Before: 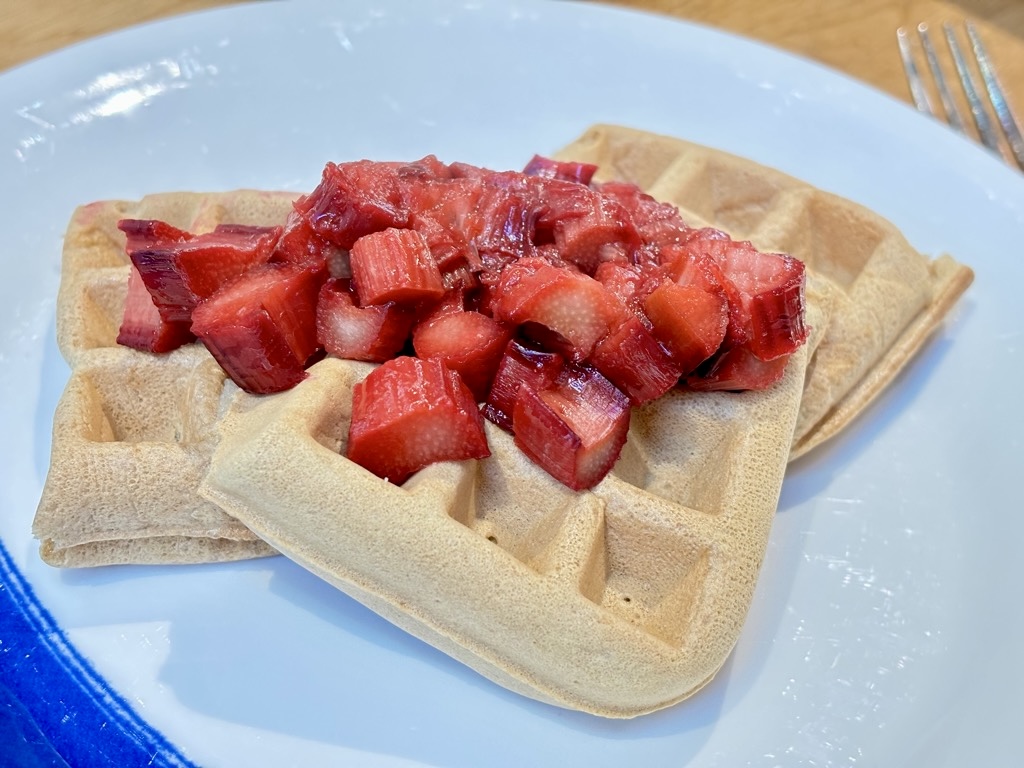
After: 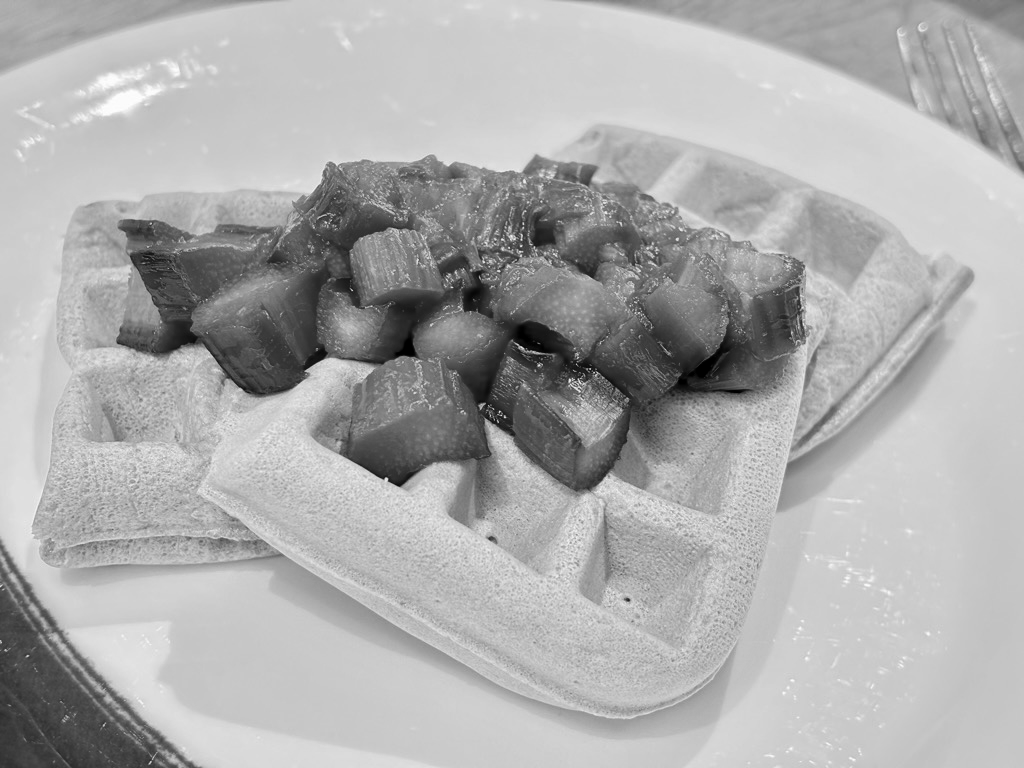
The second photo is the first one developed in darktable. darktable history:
exposure: black level correction 0.001, exposure 0.014 EV, compensate highlight preservation false
monochrome: on, module defaults
white balance: red 0.976, blue 1.04
